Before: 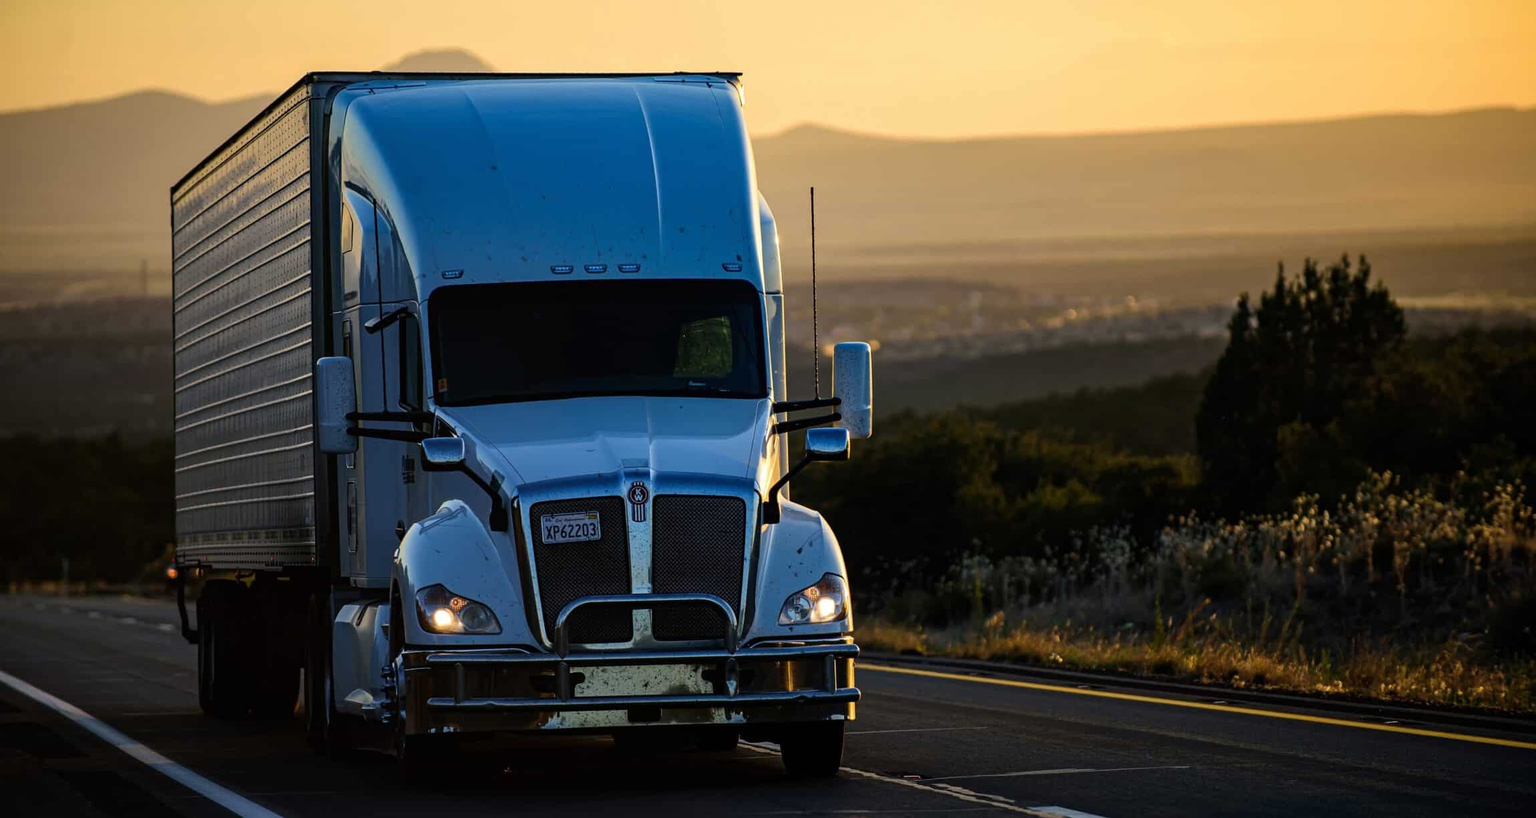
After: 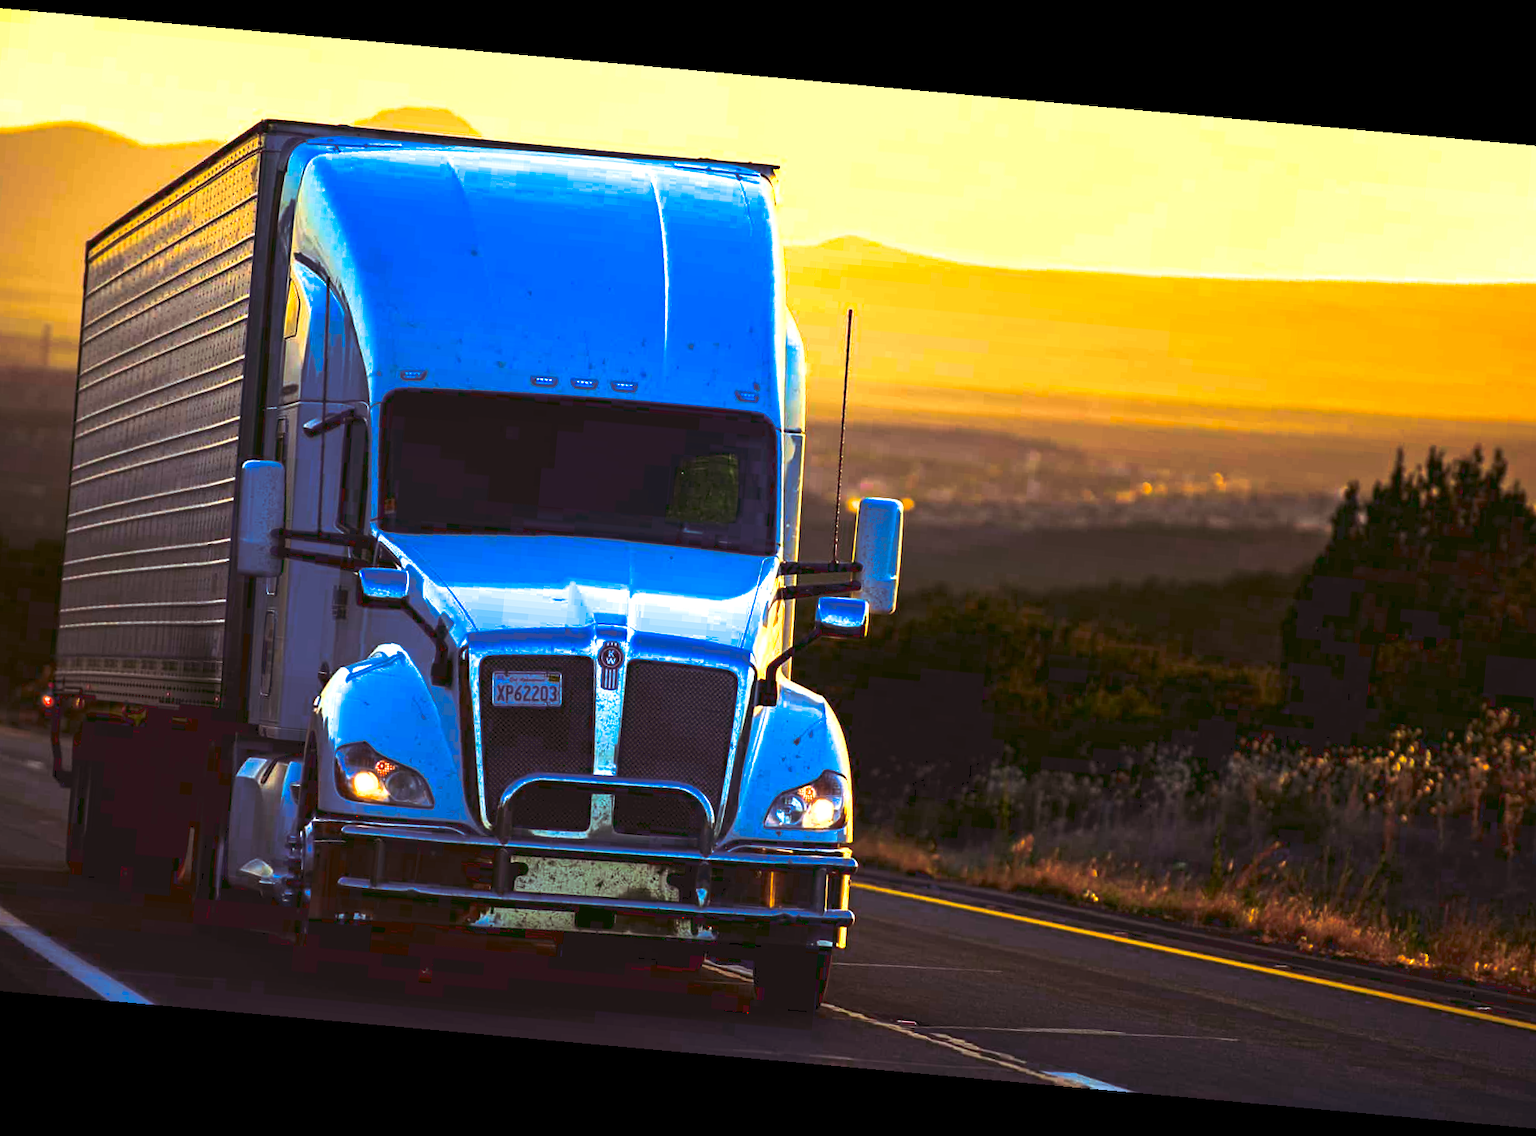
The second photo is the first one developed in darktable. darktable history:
color correction: saturation 1.8
exposure: exposure 0.74 EV, compensate highlight preservation false
contrast brightness saturation: contrast 0.09, saturation 0.28
crop and rotate: left 9.597%, right 10.195%
split-toning: shadows › saturation 0.24, highlights › hue 54°, highlights › saturation 0.24
rotate and perspective: rotation 5.12°, automatic cropping off
tone curve: curves: ch0 [(0, 0.081) (0.483, 0.453) (0.881, 0.992)]
white balance: red 1, blue 1
